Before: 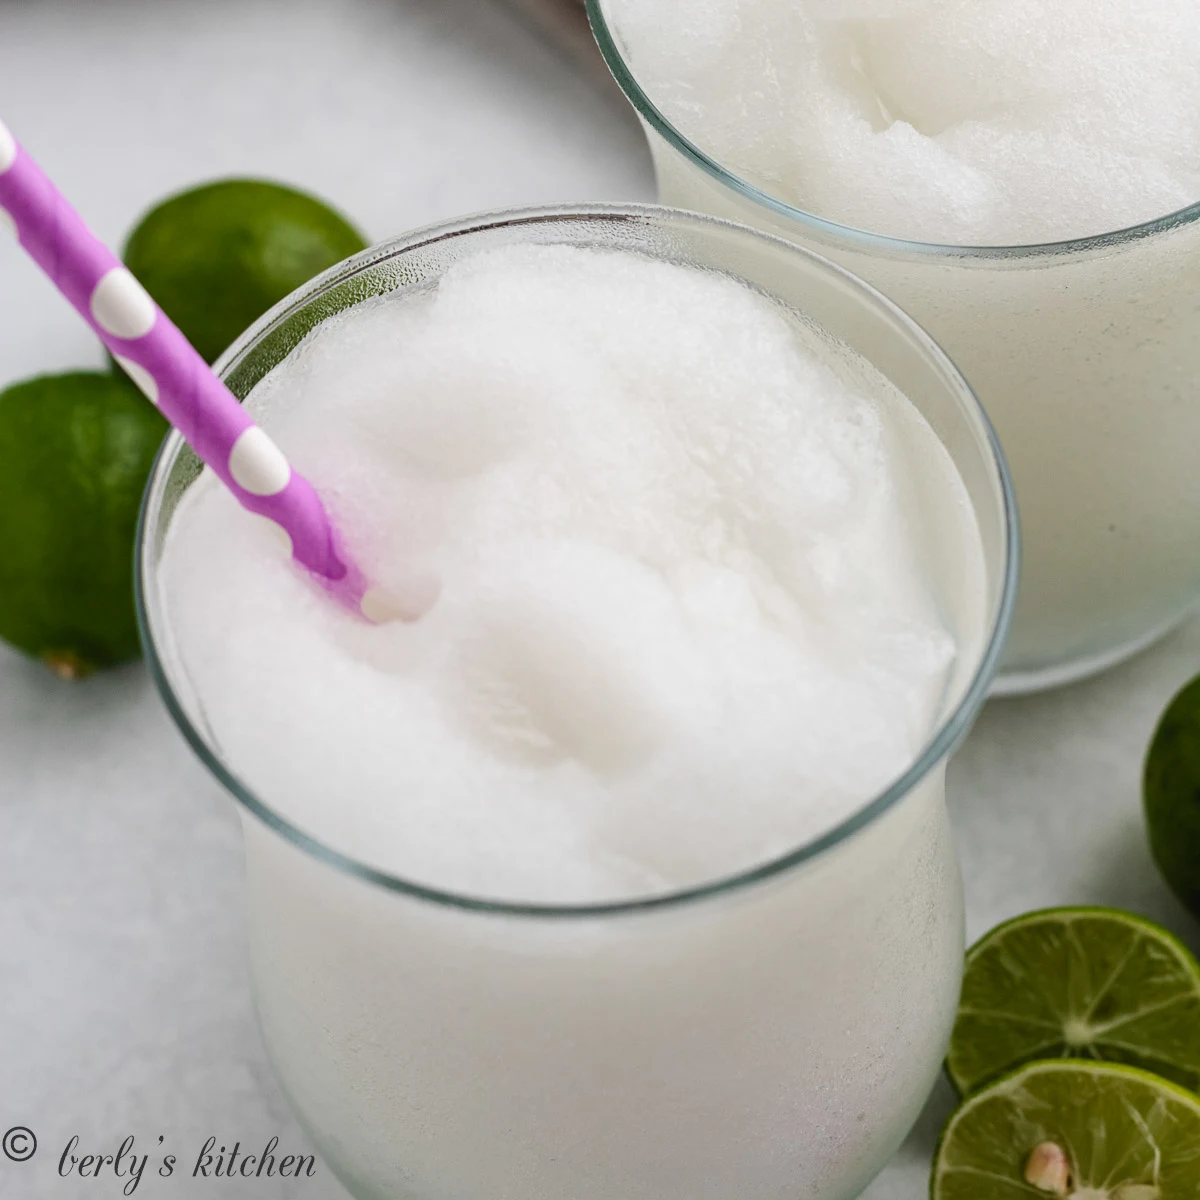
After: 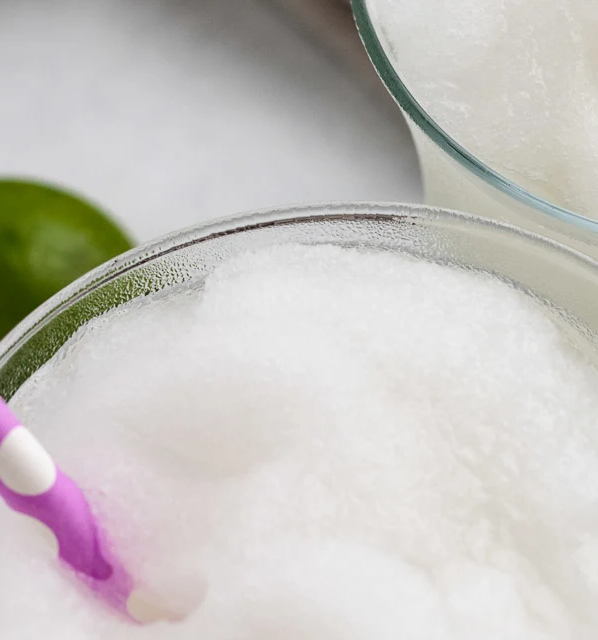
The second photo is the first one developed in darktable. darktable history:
crop: left 19.54%, right 30.564%, bottom 46.639%
